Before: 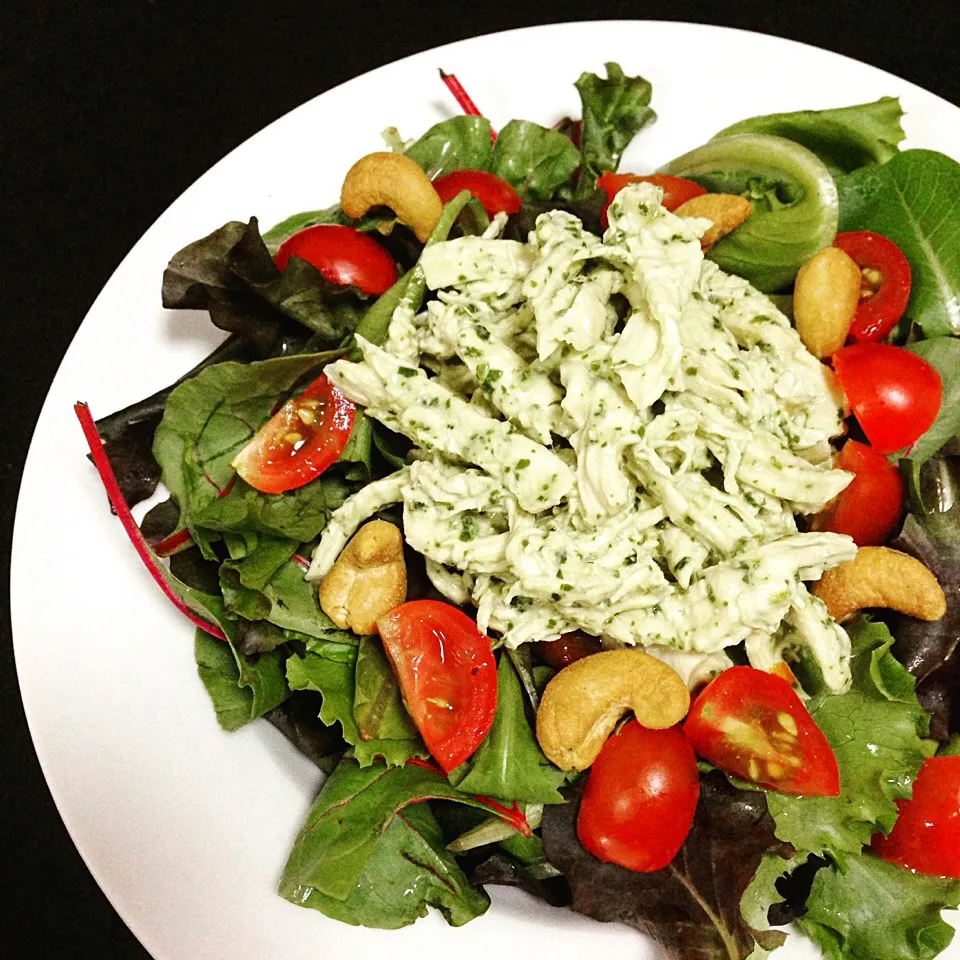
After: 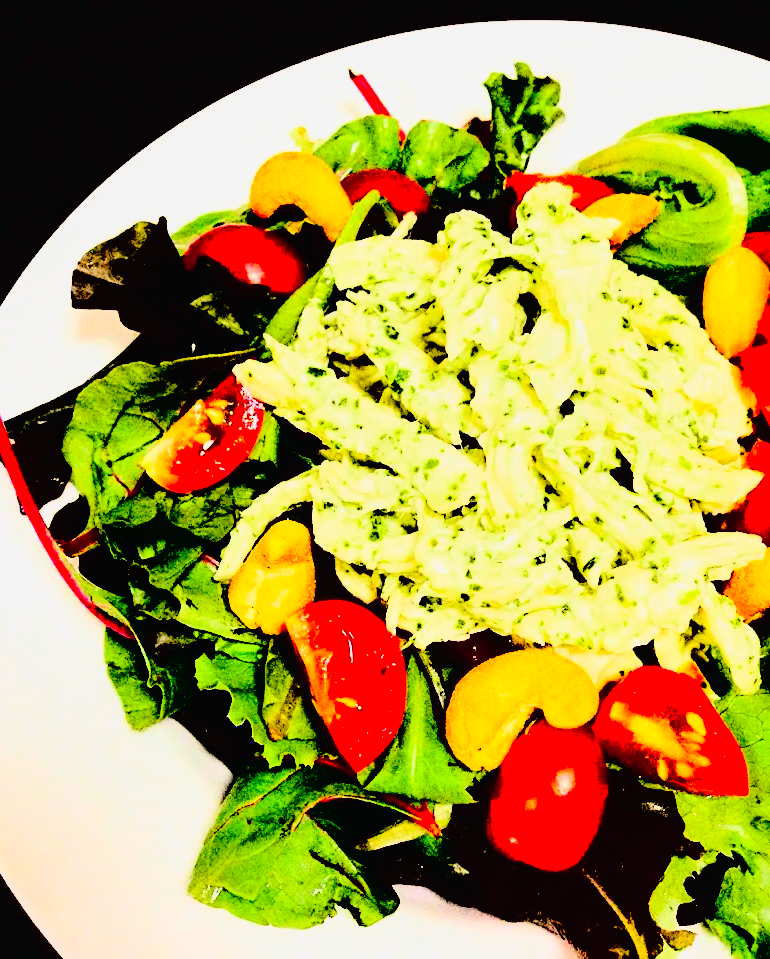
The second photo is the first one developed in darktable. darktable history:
tone curve: curves: ch0 [(0, 0.013) (0.181, 0.074) (0.337, 0.304) (0.498, 0.485) (0.78, 0.742) (0.993, 0.954)]; ch1 [(0, 0) (0.294, 0.184) (0.359, 0.34) (0.362, 0.35) (0.43, 0.41) (0.469, 0.463) (0.495, 0.502) (0.54, 0.563) (0.612, 0.641) (1, 1)]; ch2 [(0, 0) (0.44, 0.437) (0.495, 0.502) (0.524, 0.534) (0.557, 0.56) (0.634, 0.654) (0.728, 0.722) (1, 1)], preserve colors none
local contrast: mode bilateral grid, contrast 19, coarseness 51, detail 119%, midtone range 0.2
color calibration: illuminant same as pipeline (D50), adaptation none (bypass), x 0.332, y 0.333, temperature 5006.92 K
crop and rotate: left 9.514%, right 10.174%
contrast brightness saturation: contrast 0.783, brightness -0.983, saturation 0.988
exposure: exposure -0.048 EV, compensate exposure bias true, compensate highlight preservation false
base curve: curves: ch0 [(0, 0.007) (0.028, 0.063) (0.121, 0.311) (0.46, 0.743) (0.859, 0.957) (1, 1)]
